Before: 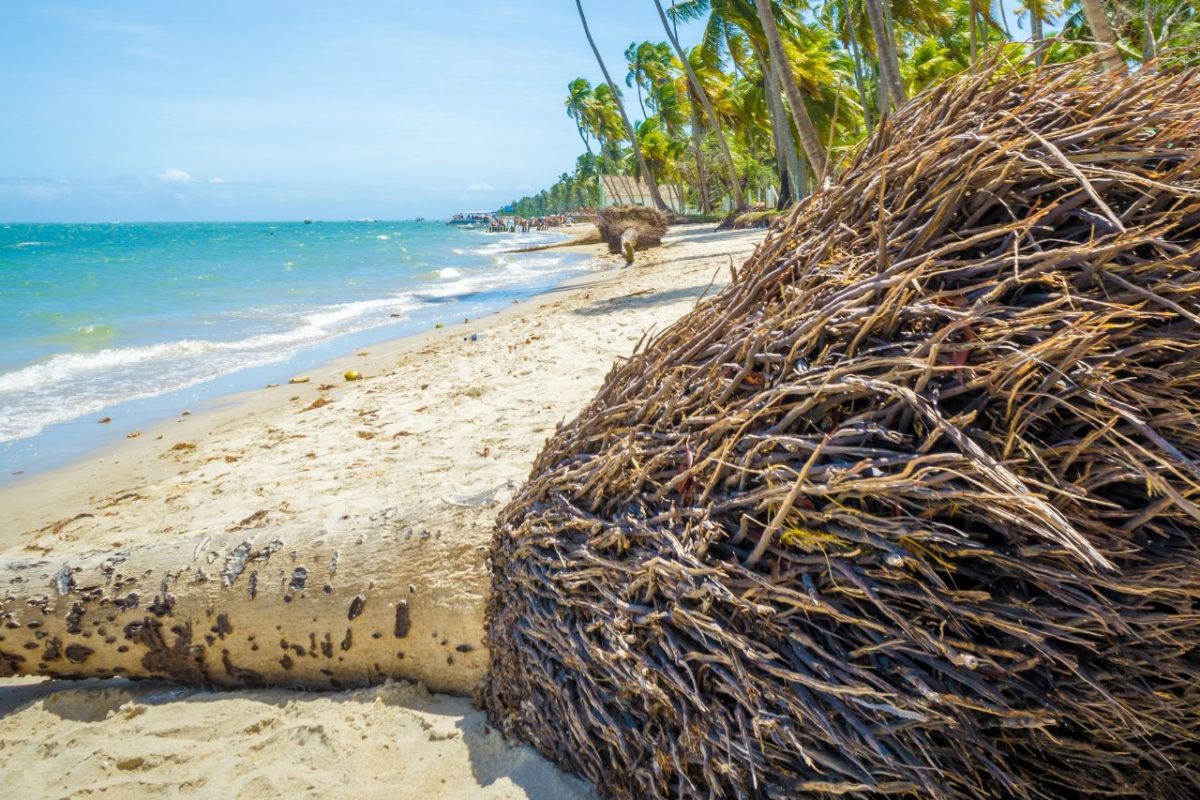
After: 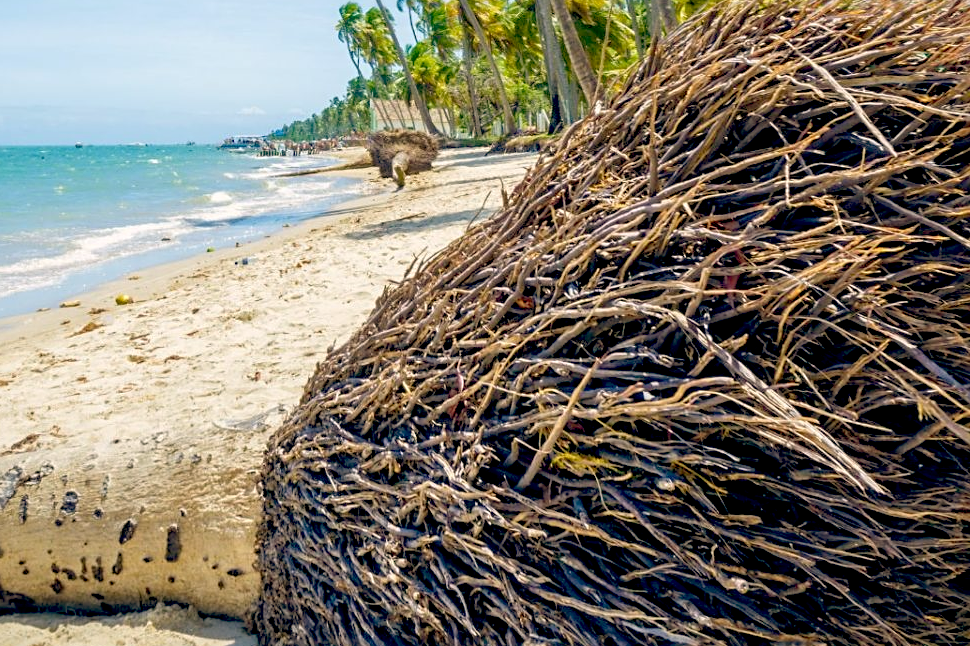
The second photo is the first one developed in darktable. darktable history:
crop: left 19.159%, top 9.58%, bottom 9.58%
sharpen: radius 2.529, amount 0.323
color balance: lift [0.975, 0.993, 1, 1.015], gamma [1.1, 1, 1, 0.945], gain [1, 1.04, 1, 0.95]
